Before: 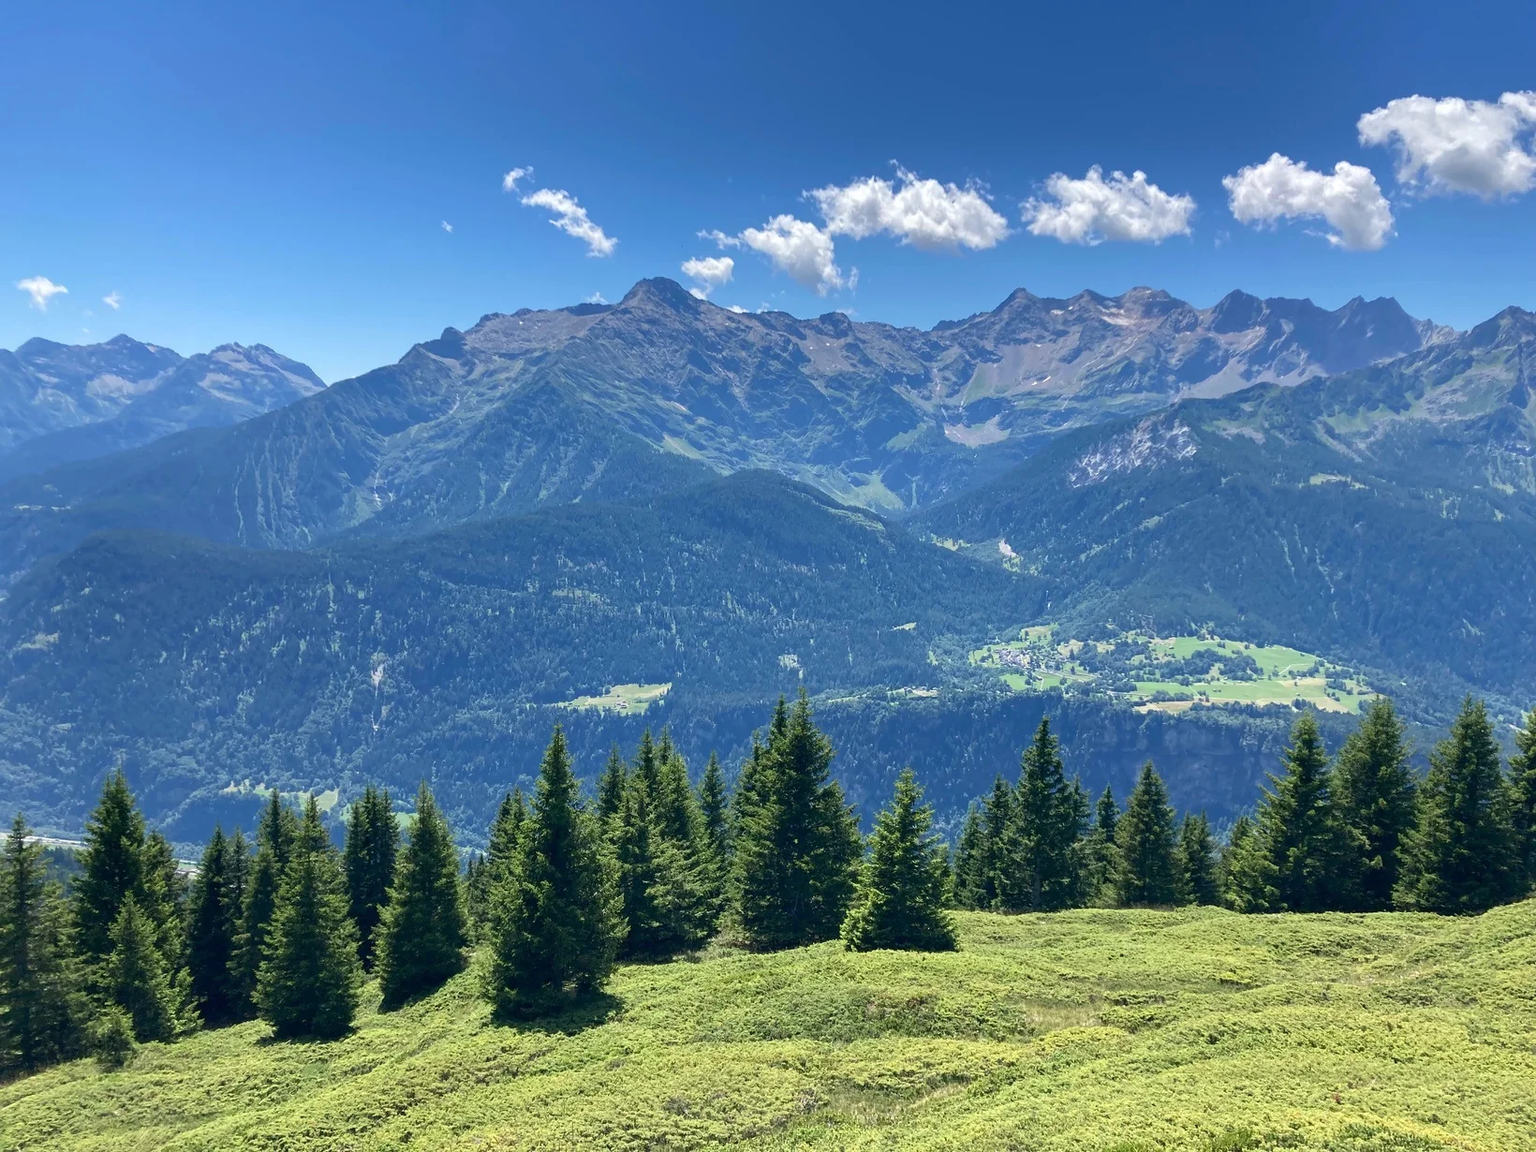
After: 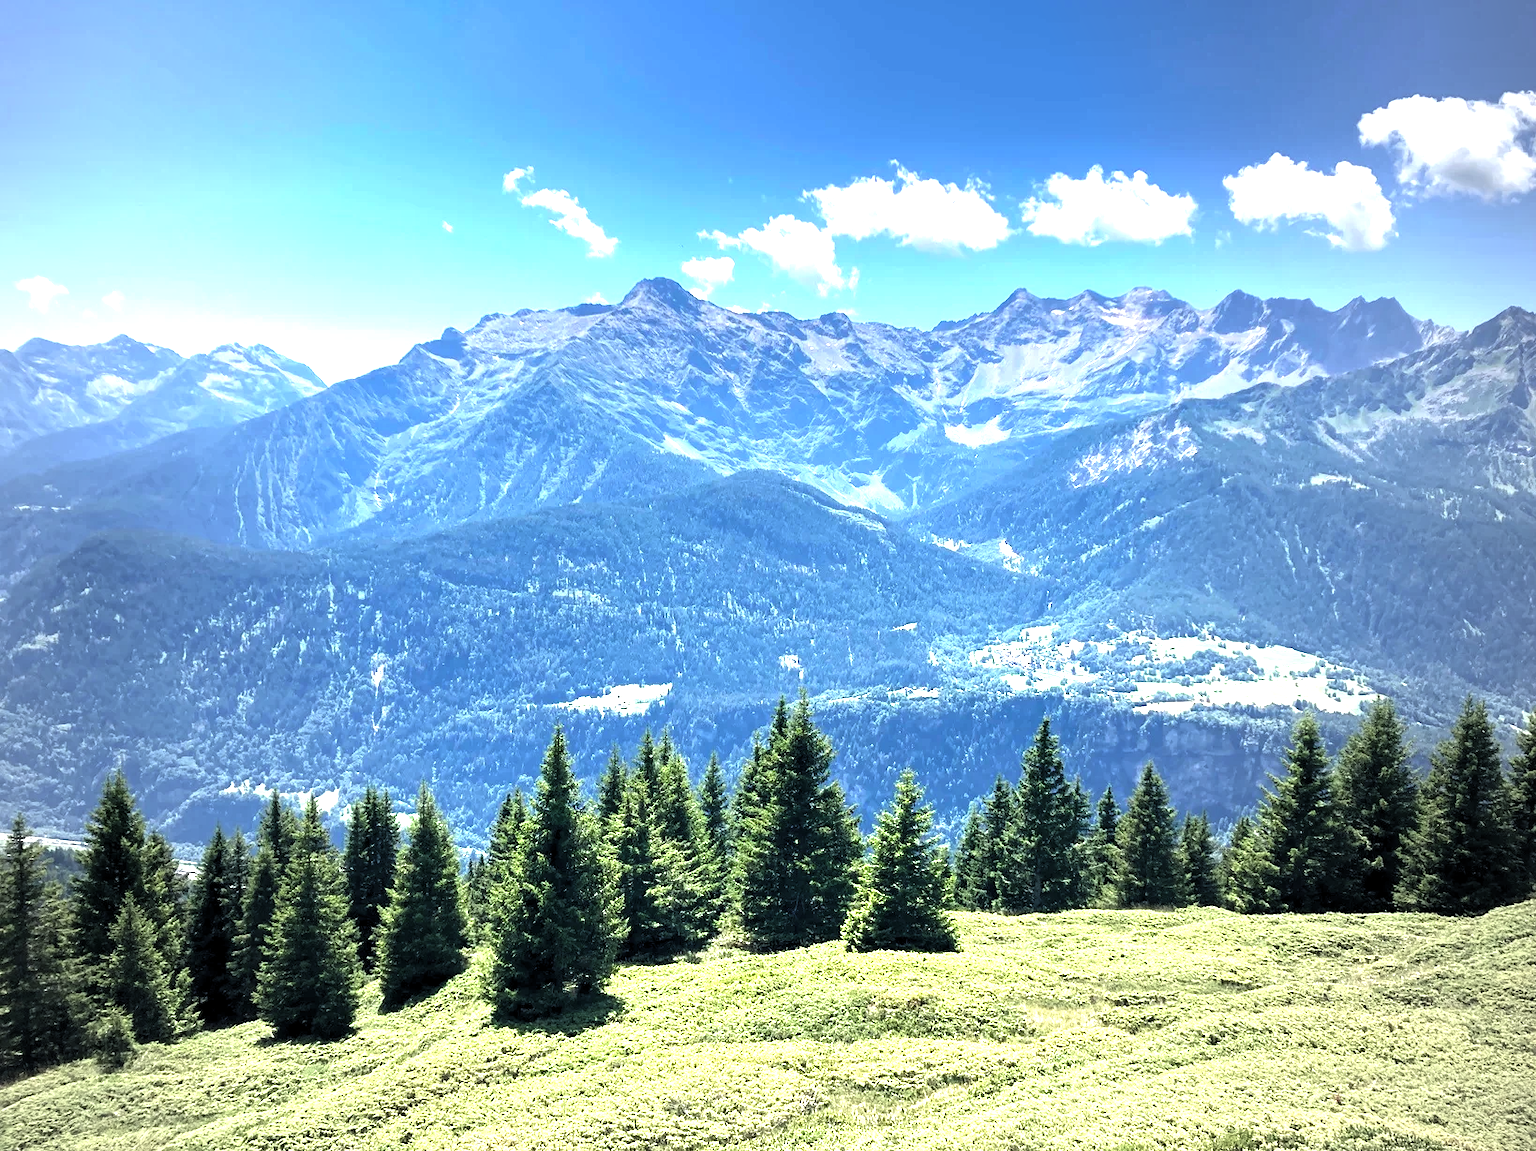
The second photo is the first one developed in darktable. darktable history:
exposure: black level correction 0.001, exposure 1.646 EV, compensate exposure bias true, compensate highlight preservation false
levels: levels [0.116, 0.574, 1]
vignetting: fall-off start 72.14%, fall-off radius 108.07%, brightness -0.713, saturation -0.488, center (-0.054, -0.359), width/height ratio 0.729
